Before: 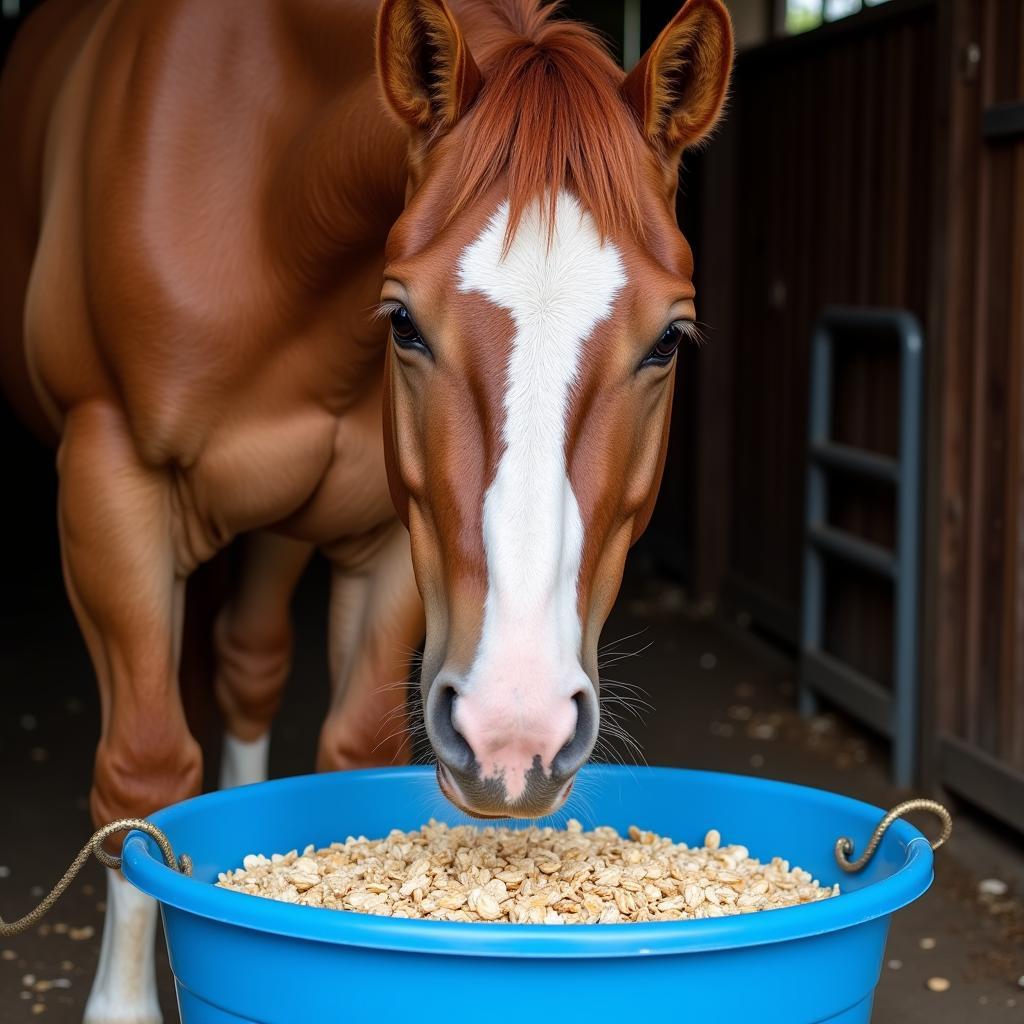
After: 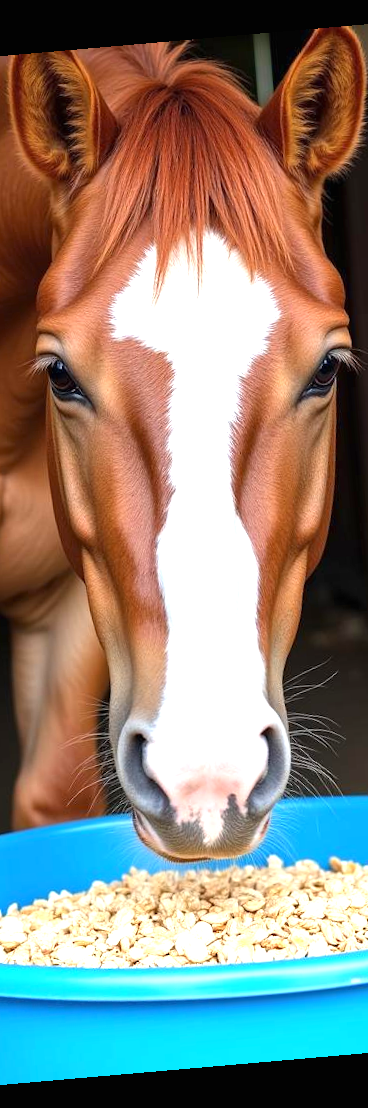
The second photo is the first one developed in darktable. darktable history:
rotate and perspective: rotation -4.98°, automatic cropping off
exposure: black level correction 0, exposure 1 EV, compensate exposure bias true, compensate highlight preservation false
crop: left 33.36%, right 33.36%
